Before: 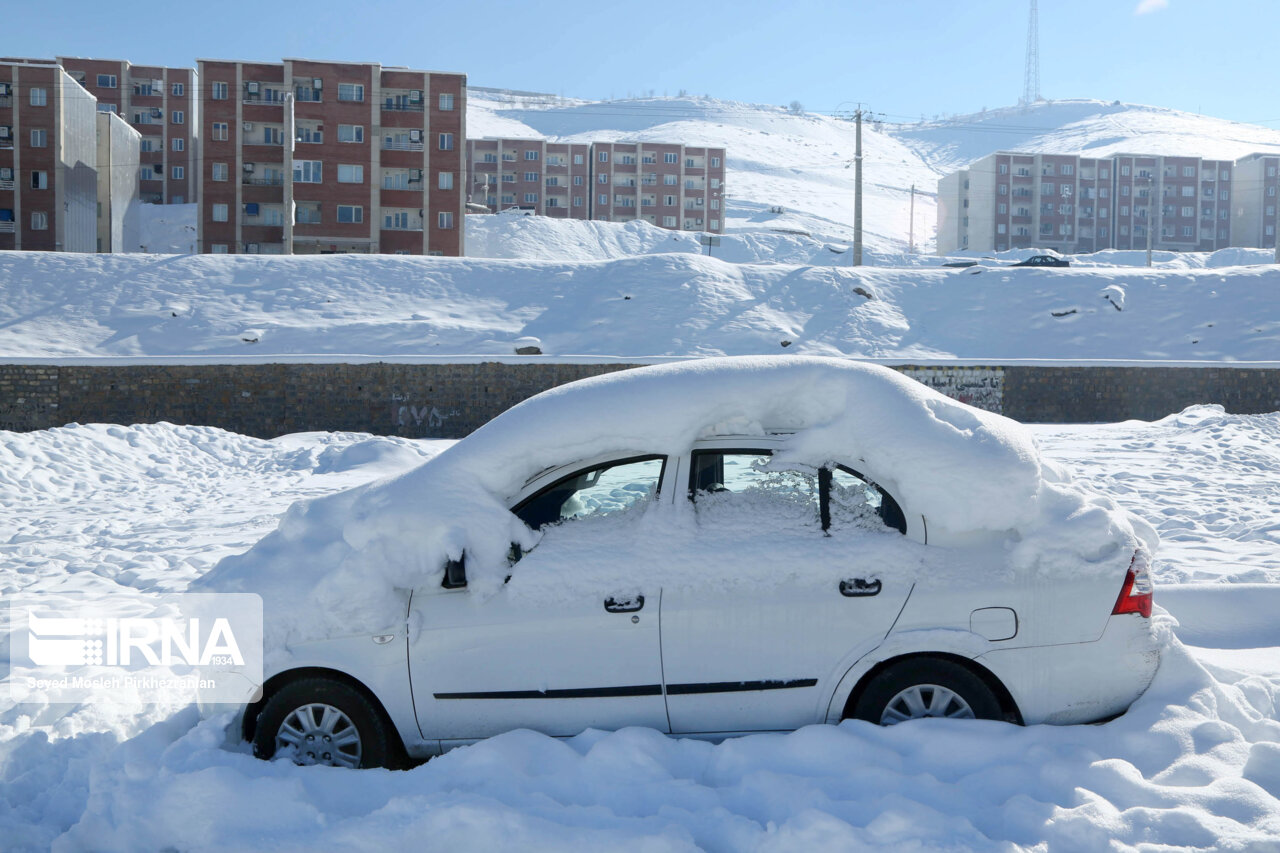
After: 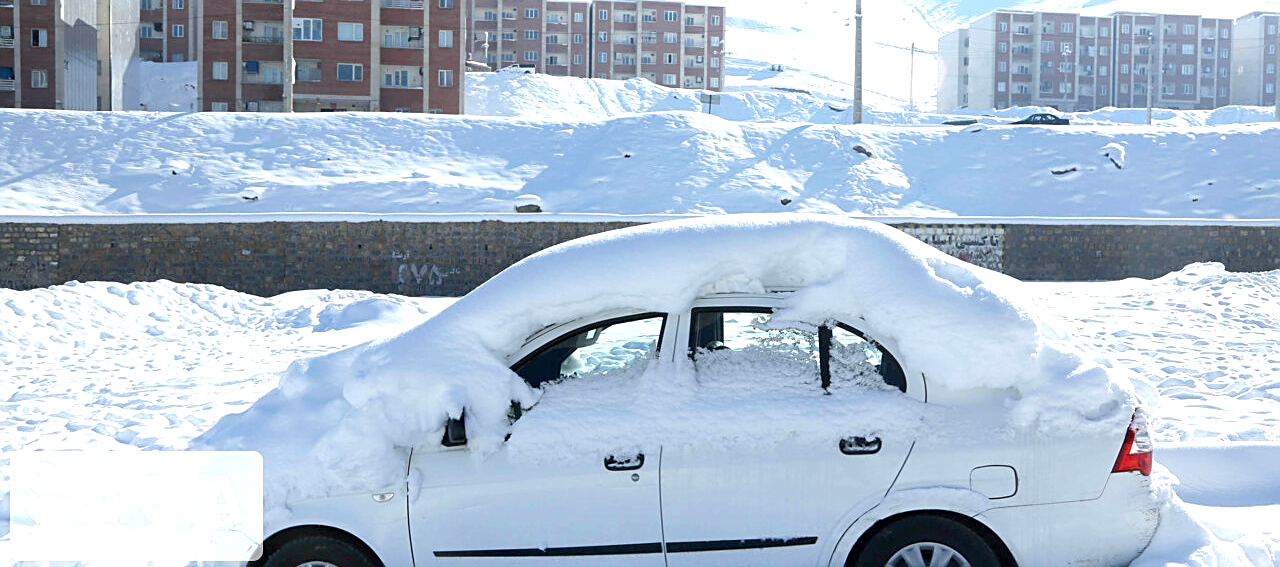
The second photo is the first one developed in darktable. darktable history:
exposure: black level correction 0, exposure 0.7 EV, compensate exposure bias true, compensate highlight preservation false
crop: top 16.727%, bottom 16.727%
sharpen: on, module defaults
